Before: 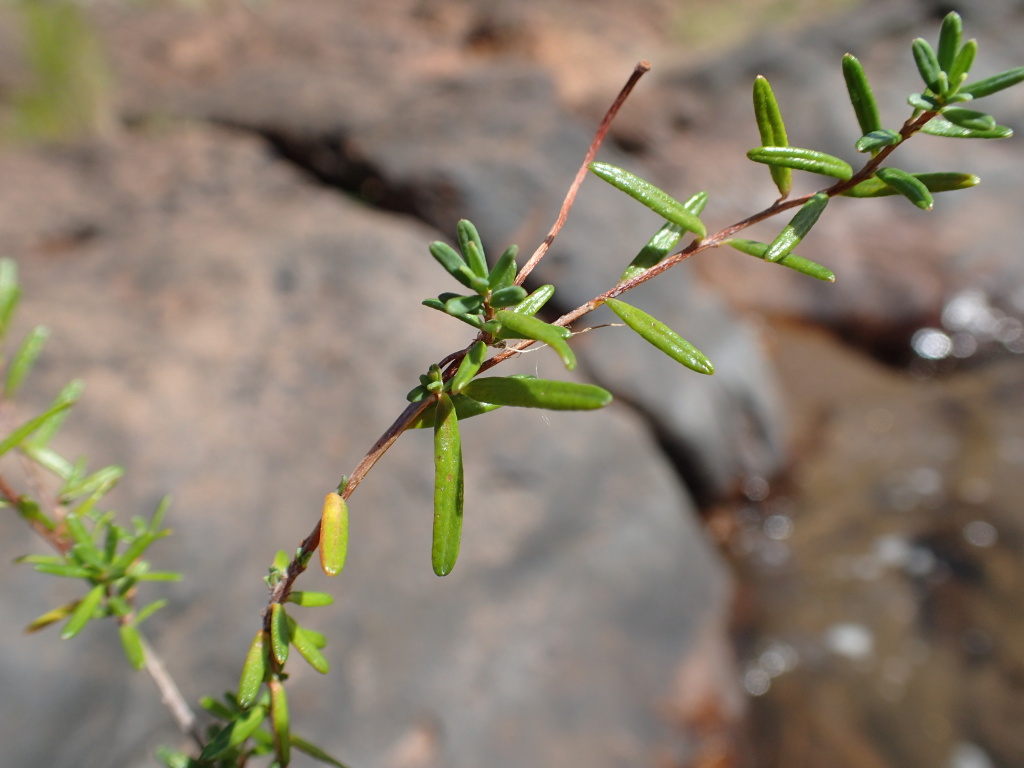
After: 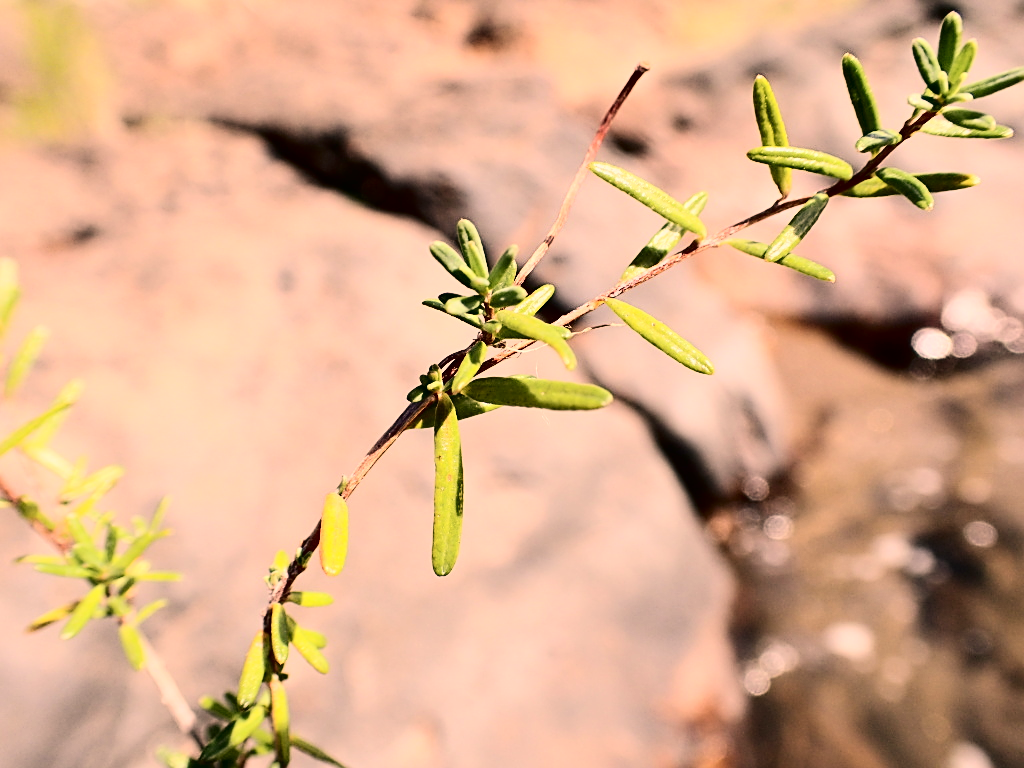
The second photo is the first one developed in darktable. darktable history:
sharpen: on, module defaults
color correction: highlights a* 17.46, highlights b* 18.41
tone curve: curves: ch0 [(0, 0) (0.16, 0.055) (0.506, 0.762) (1, 1.024)], color space Lab, independent channels, preserve colors none
